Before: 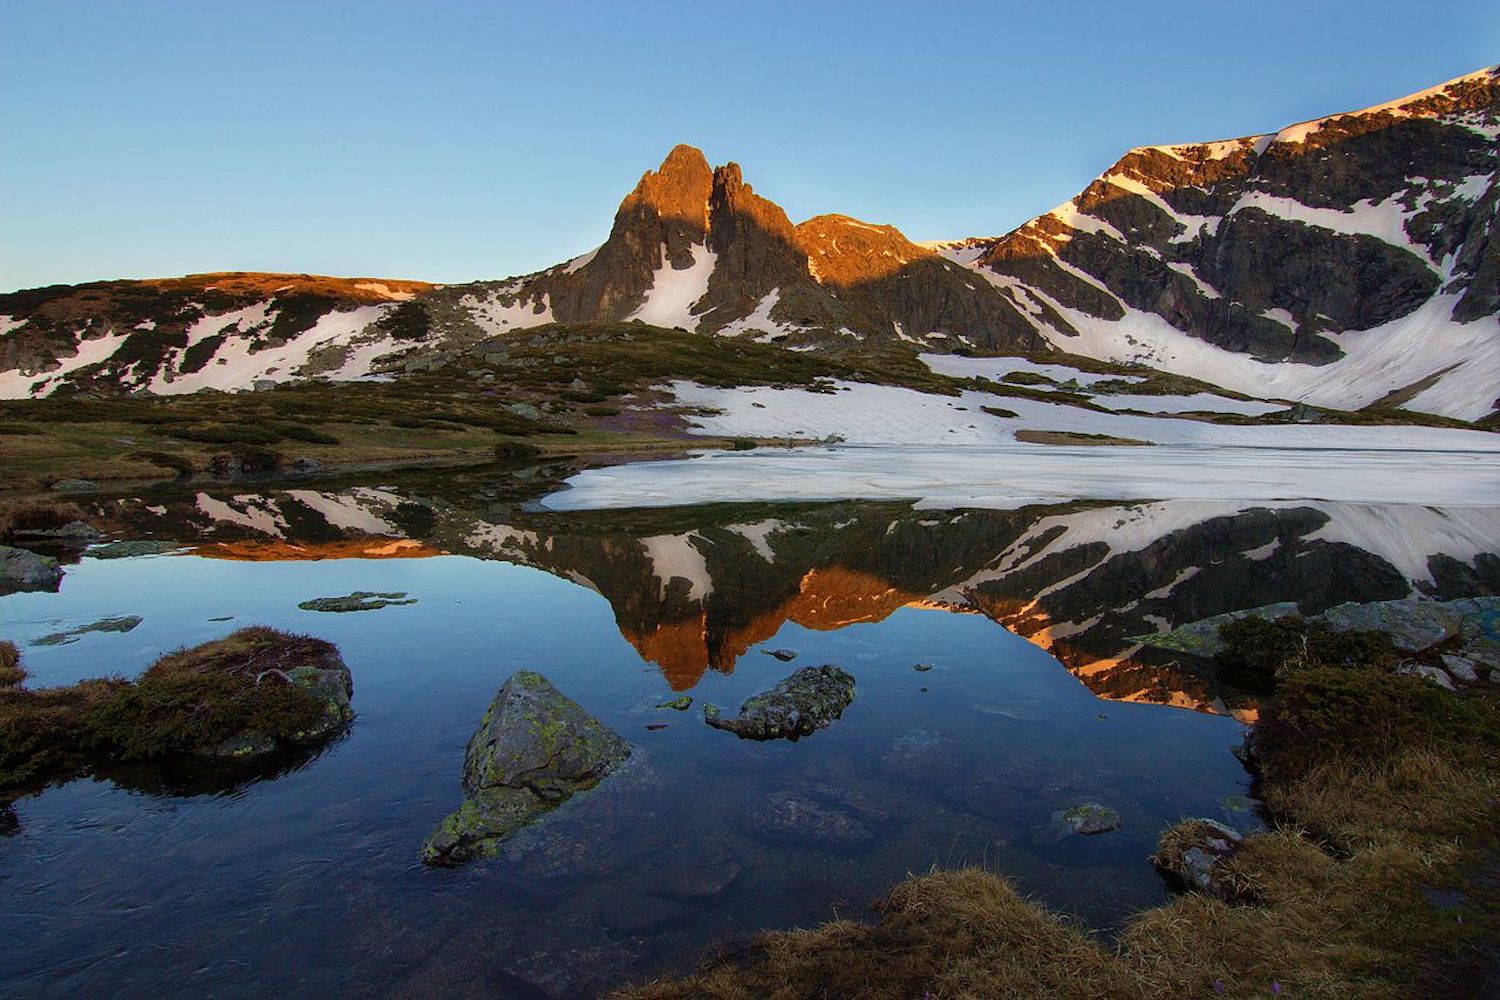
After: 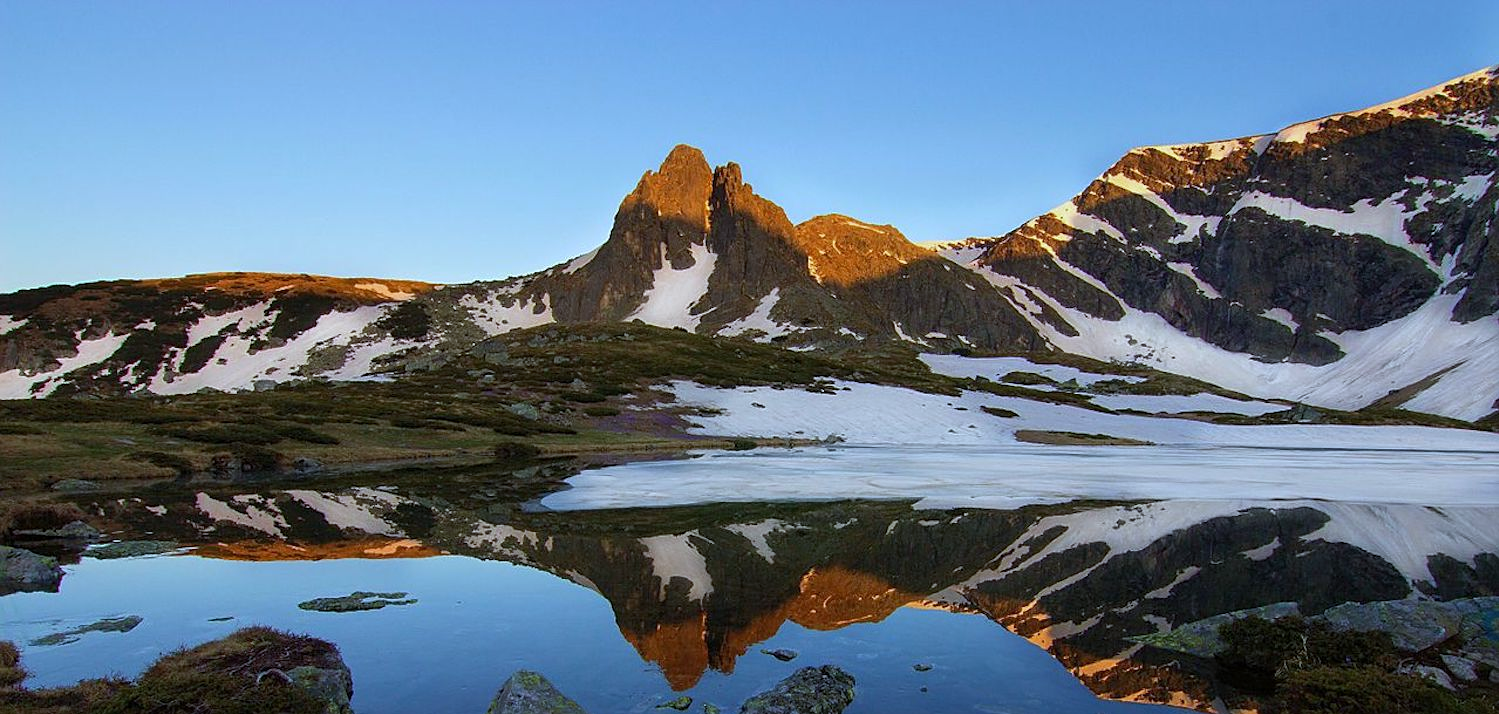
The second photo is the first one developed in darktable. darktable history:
crop: bottom 28.576%
sharpen: amount 0.2
white balance: red 0.924, blue 1.095
